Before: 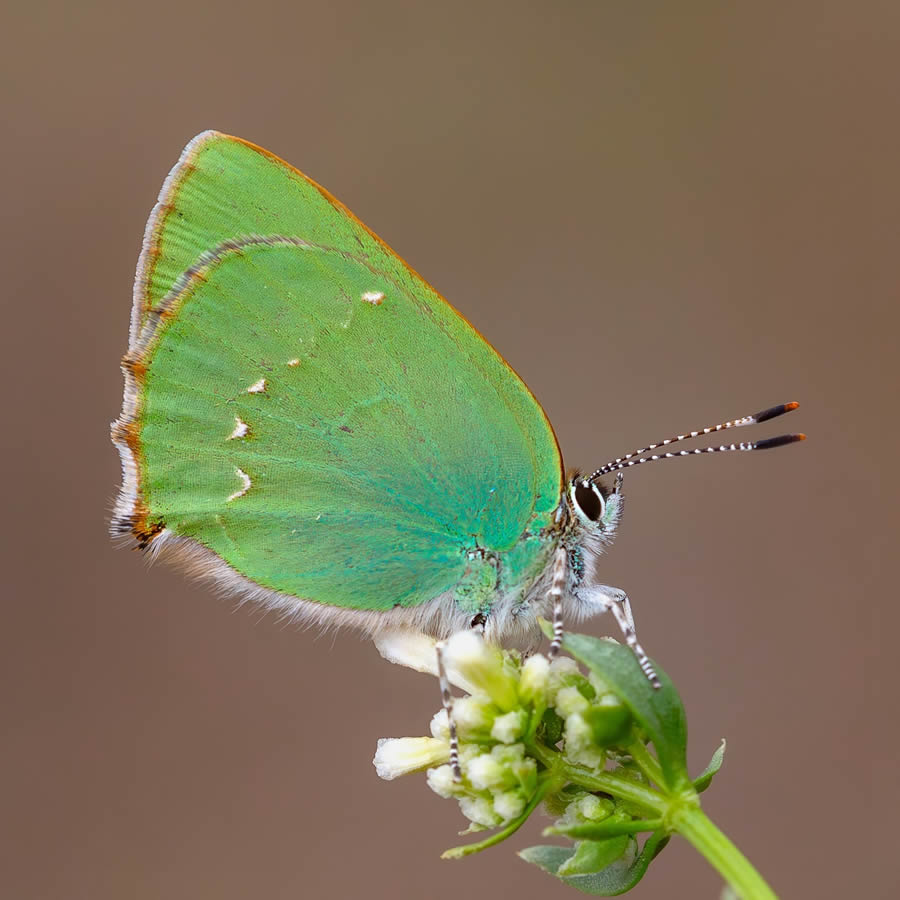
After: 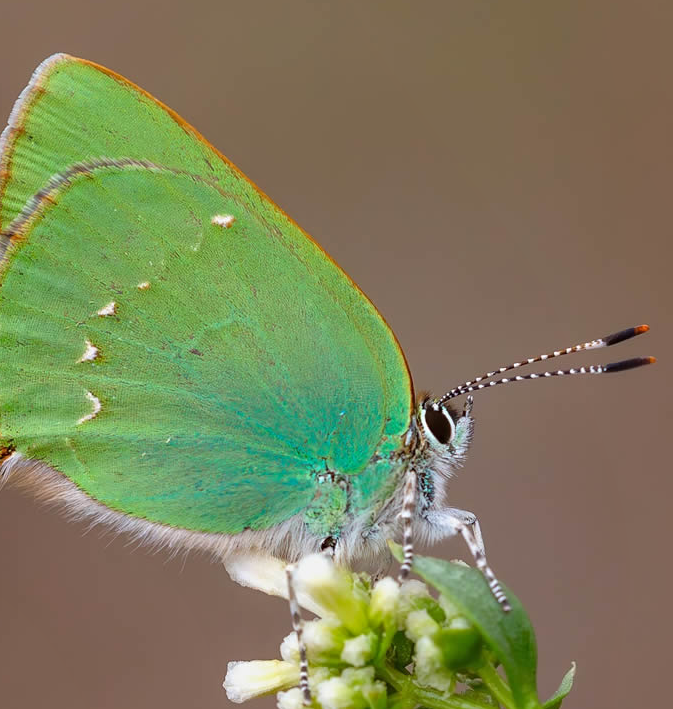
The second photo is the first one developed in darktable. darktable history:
shadows and highlights: shadows 49, highlights -41, soften with gaussian
crop: left 16.768%, top 8.653%, right 8.362%, bottom 12.485%
